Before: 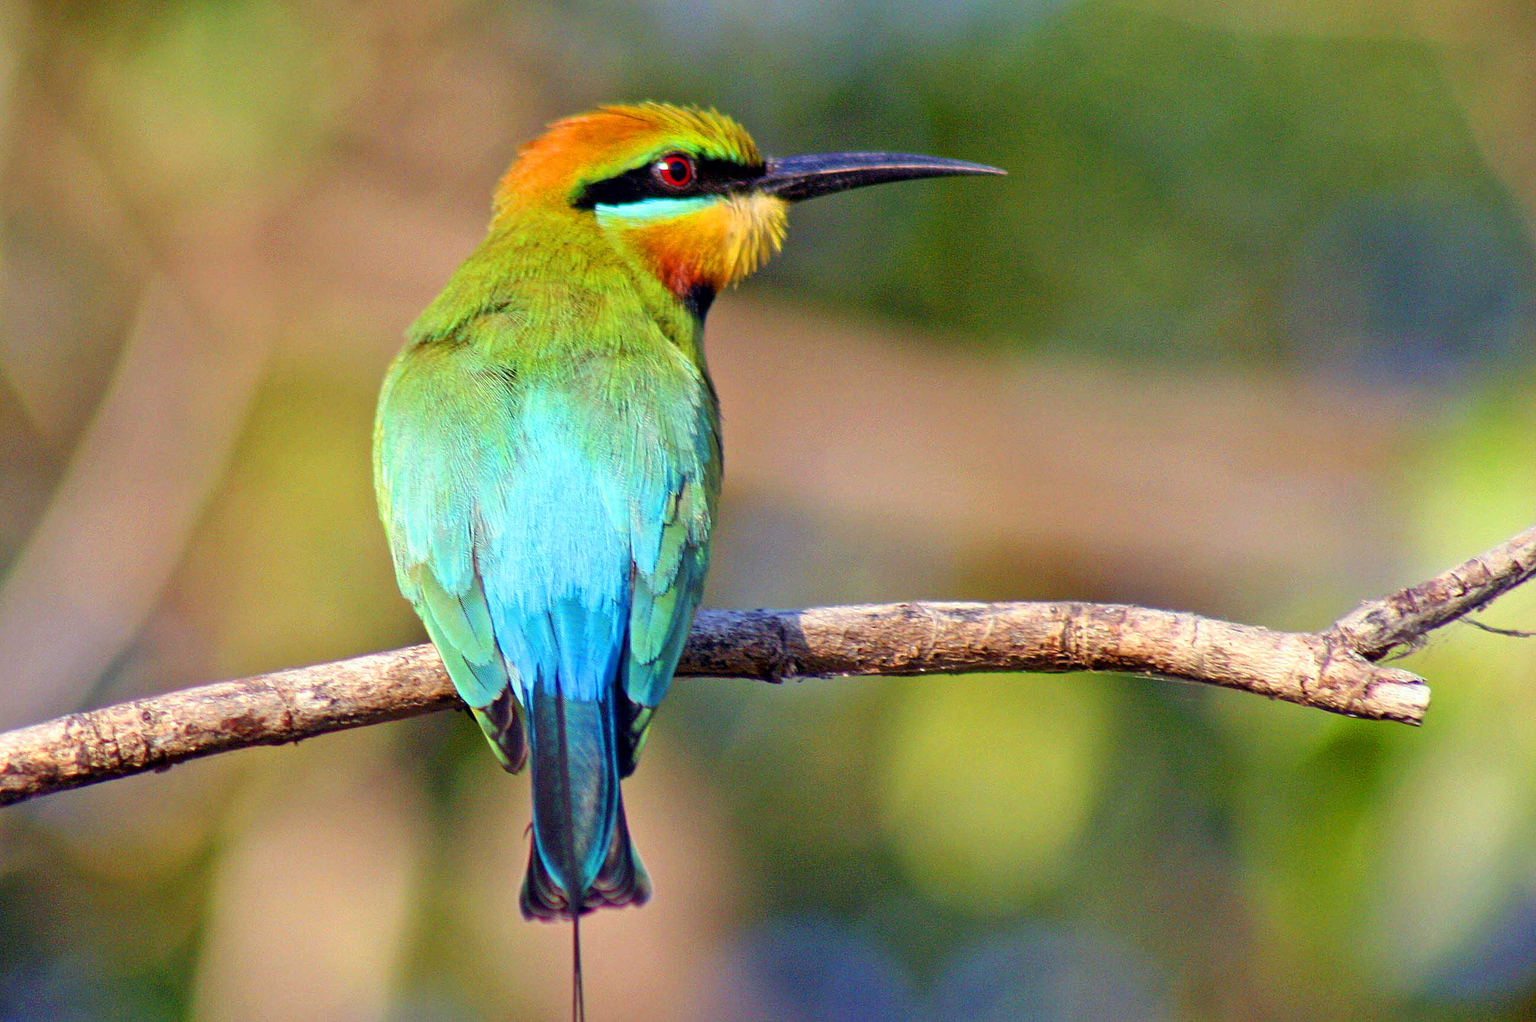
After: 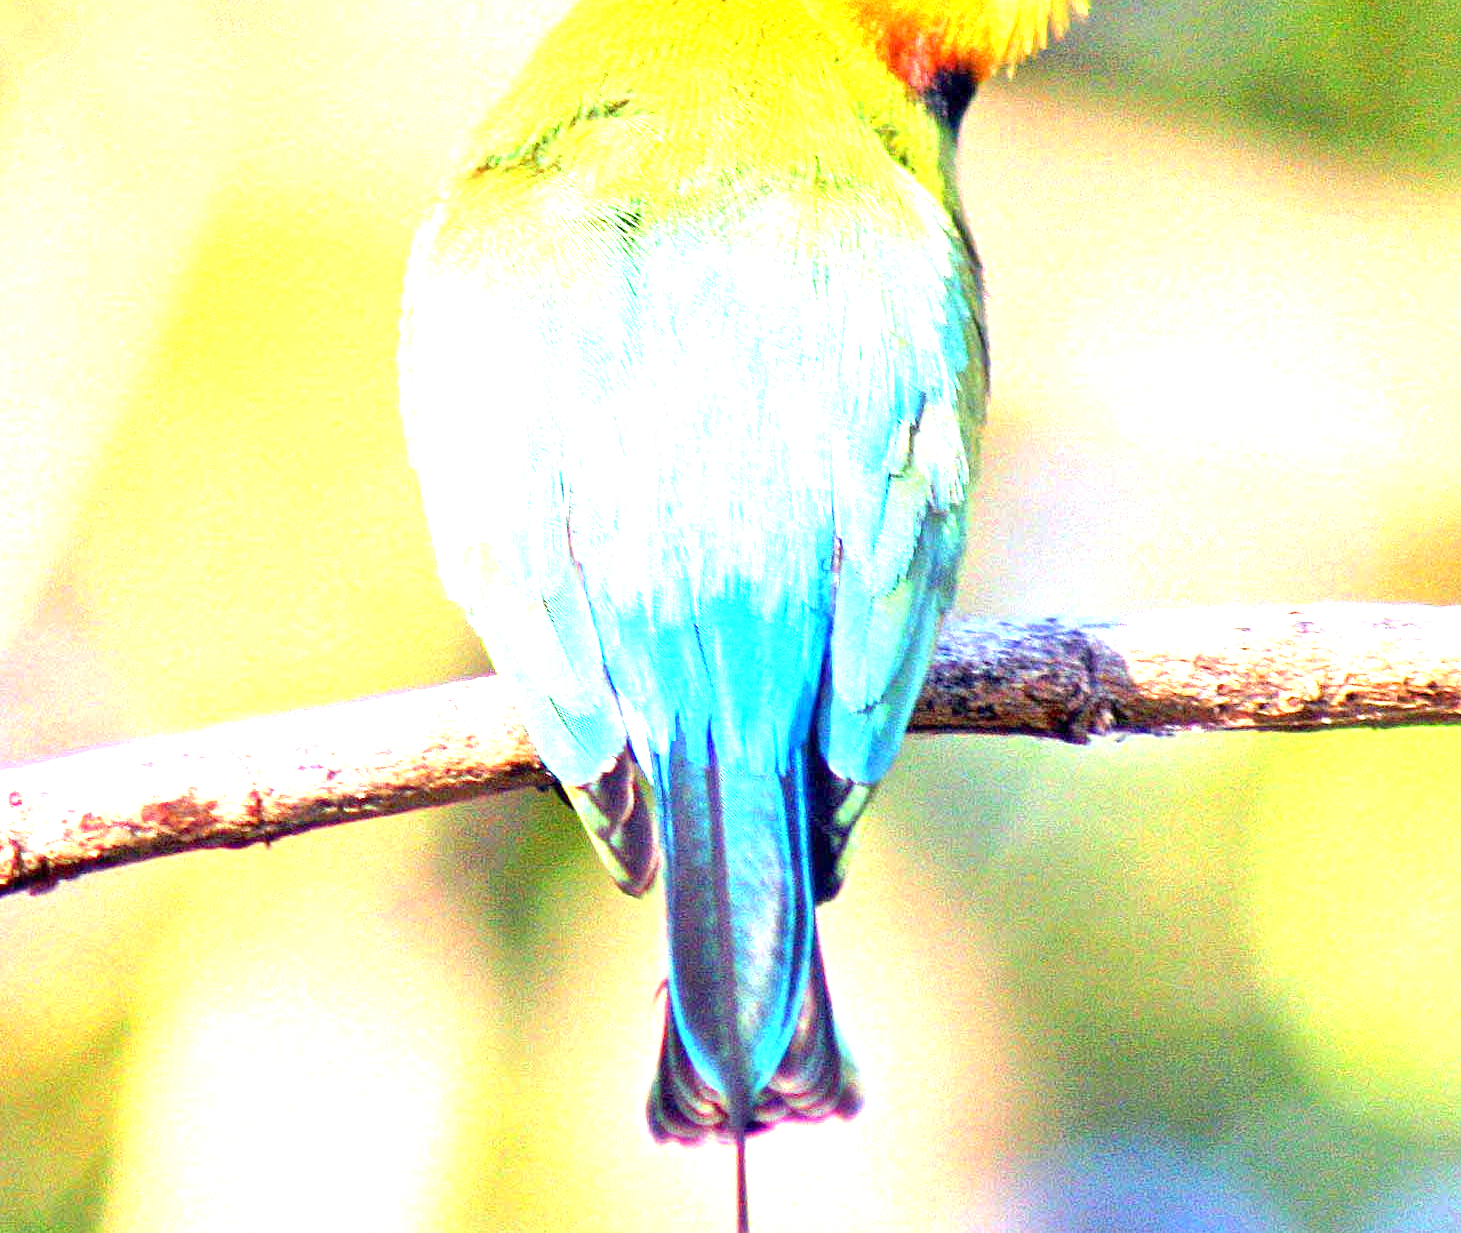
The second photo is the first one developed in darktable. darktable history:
exposure: exposure 2.25 EV, compensate highlight preservation false
crop: left 8.966%, top 23.852%, right 34.699%, bottom 4.703%
